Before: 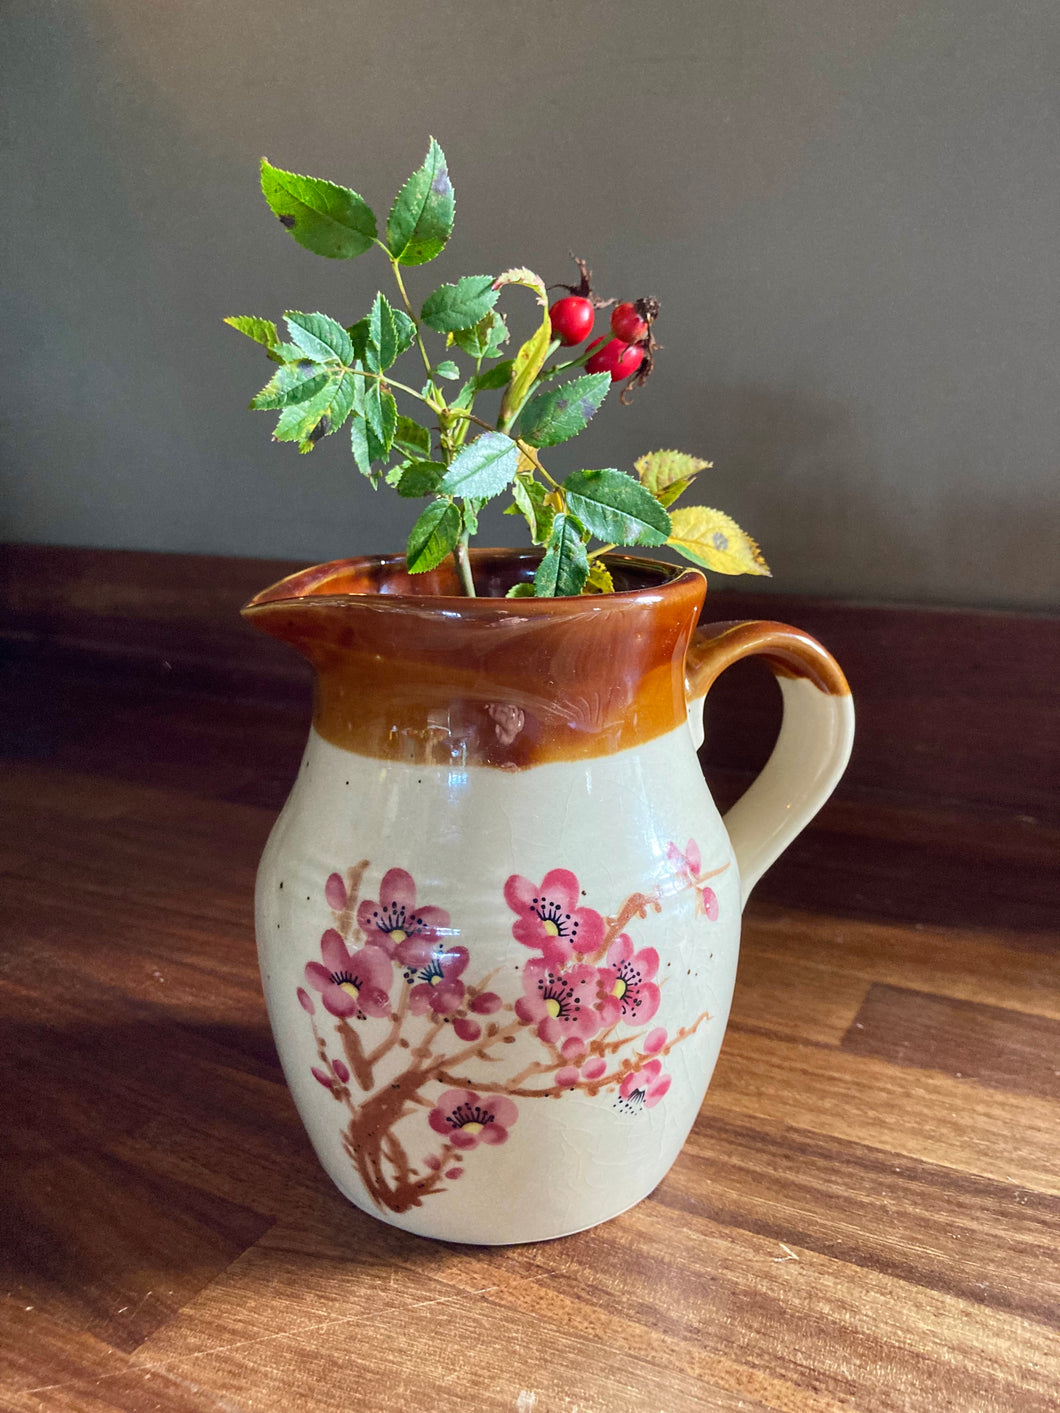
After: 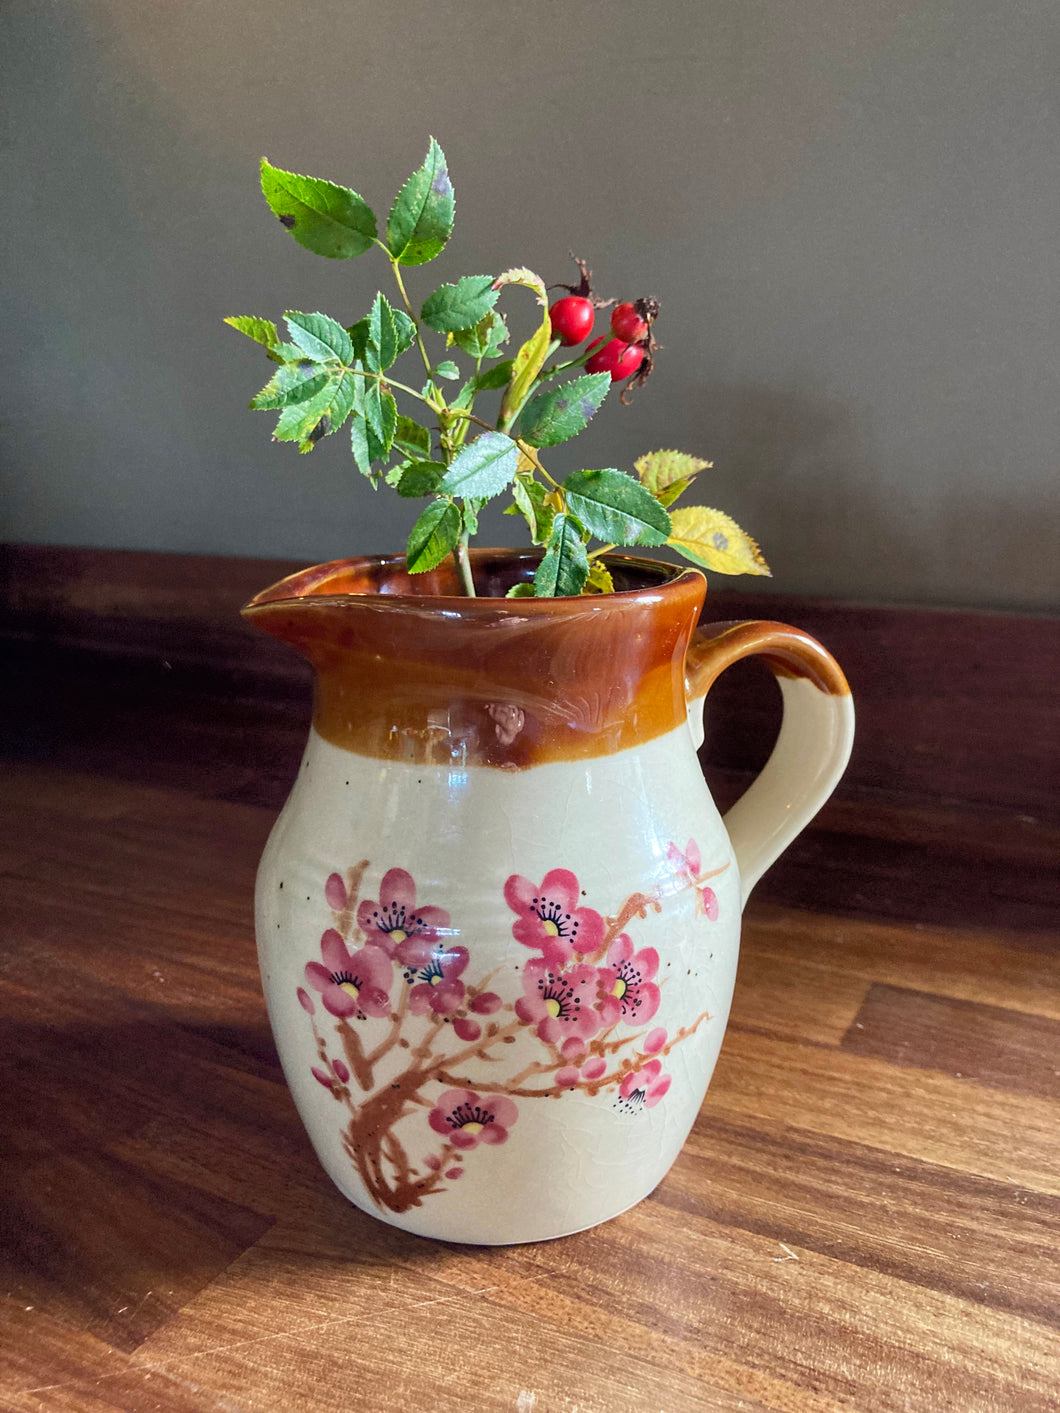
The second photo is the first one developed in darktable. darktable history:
tone equalizer: -8 EV -1.86 EV, -7 EV -1.14 EV, -6 EV -1.59 EV
